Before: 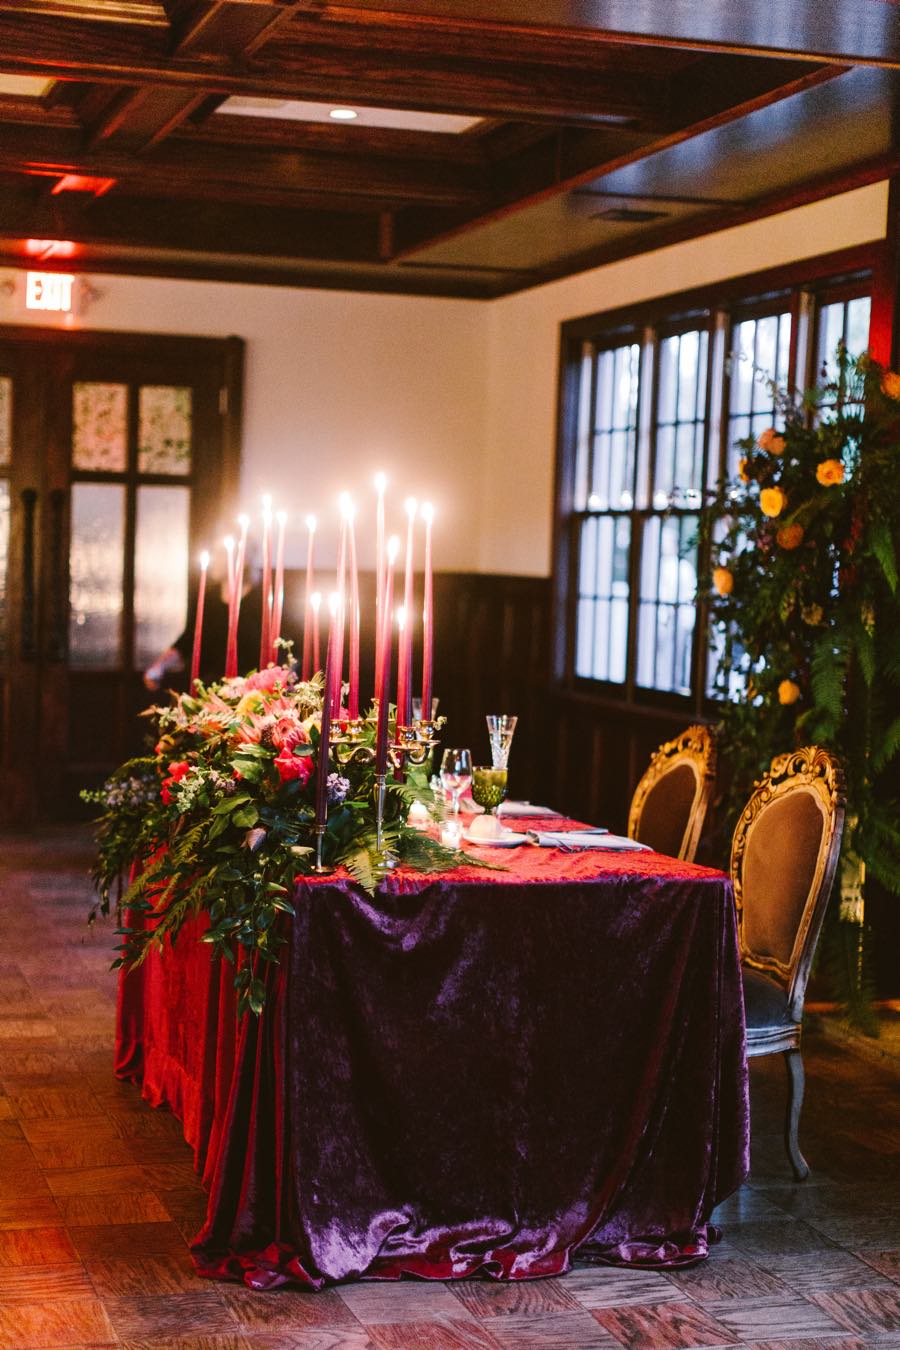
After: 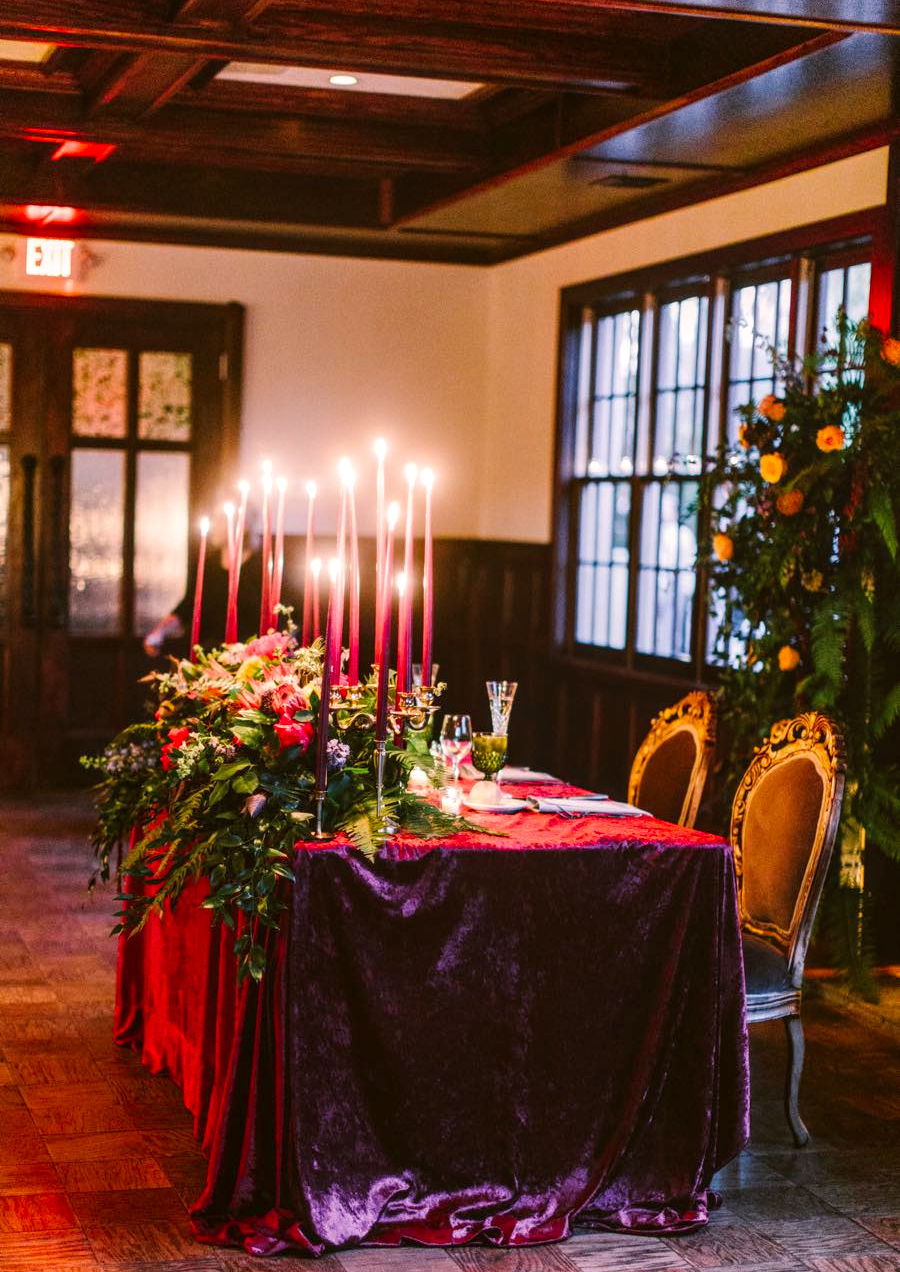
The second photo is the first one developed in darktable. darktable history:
crop and rotate: top 2.526%, bottom 3.23%
local contrast: on, module defaults
color correction: highlights a* 3.28, highlights b* 1.61, saturation 1.19
